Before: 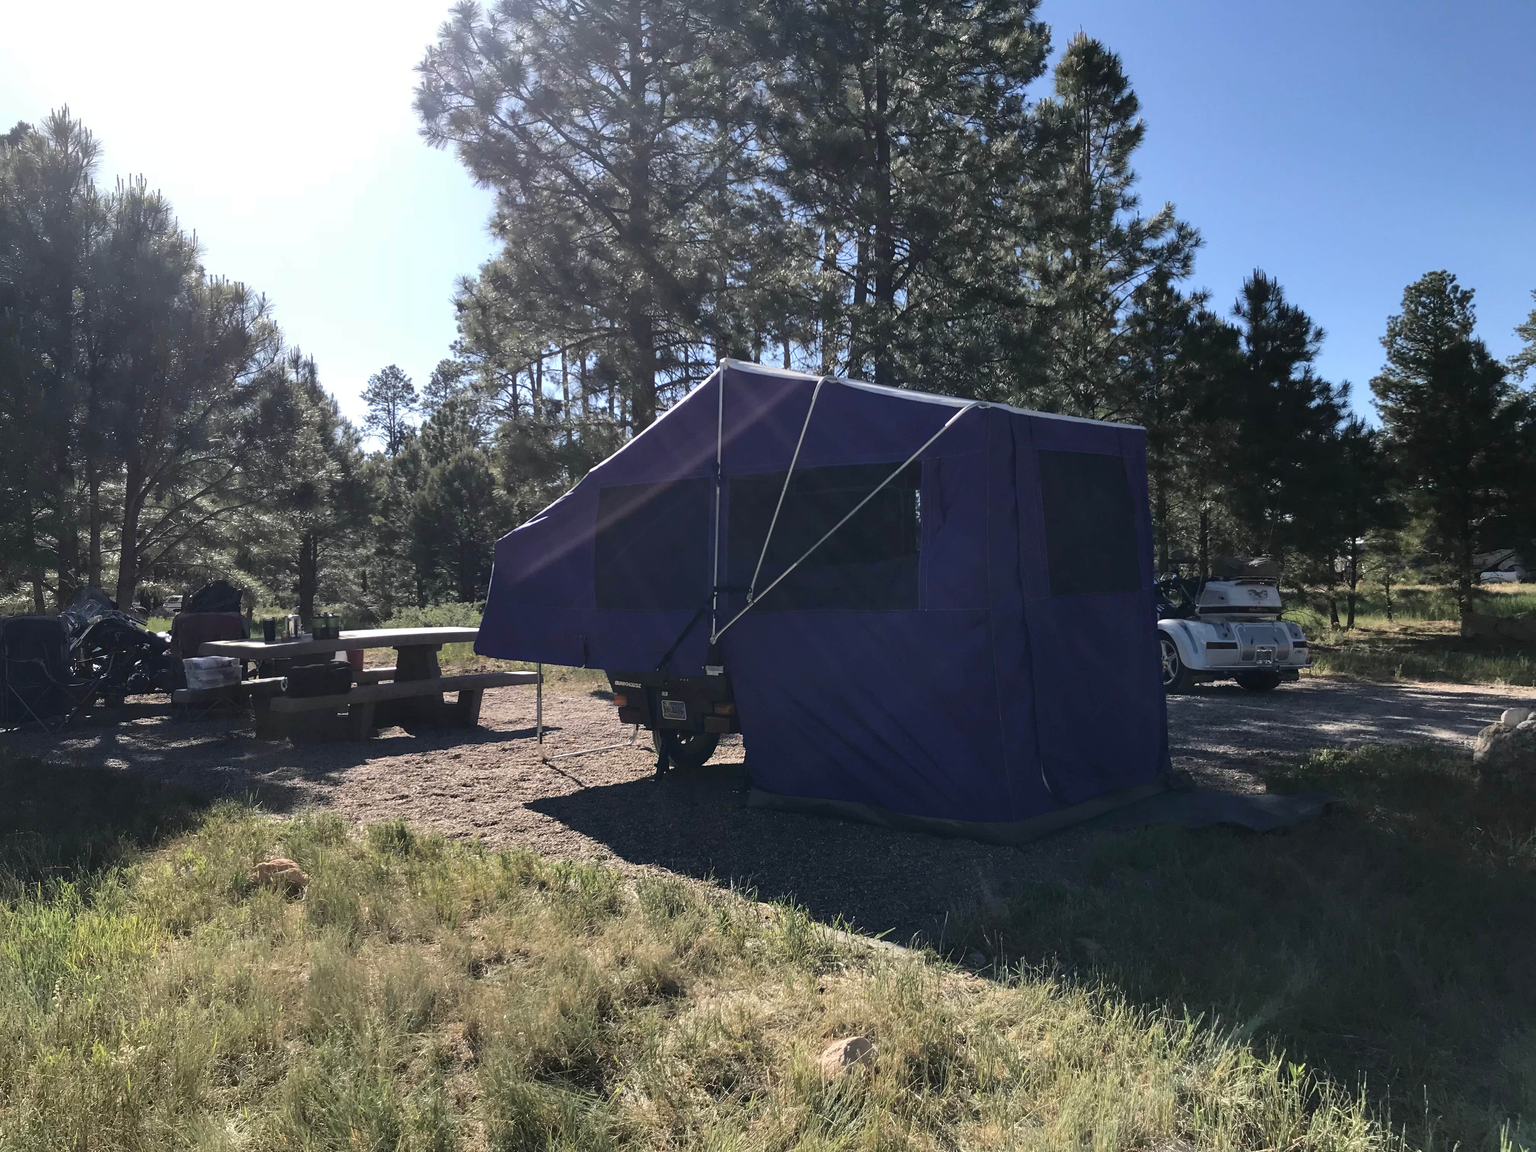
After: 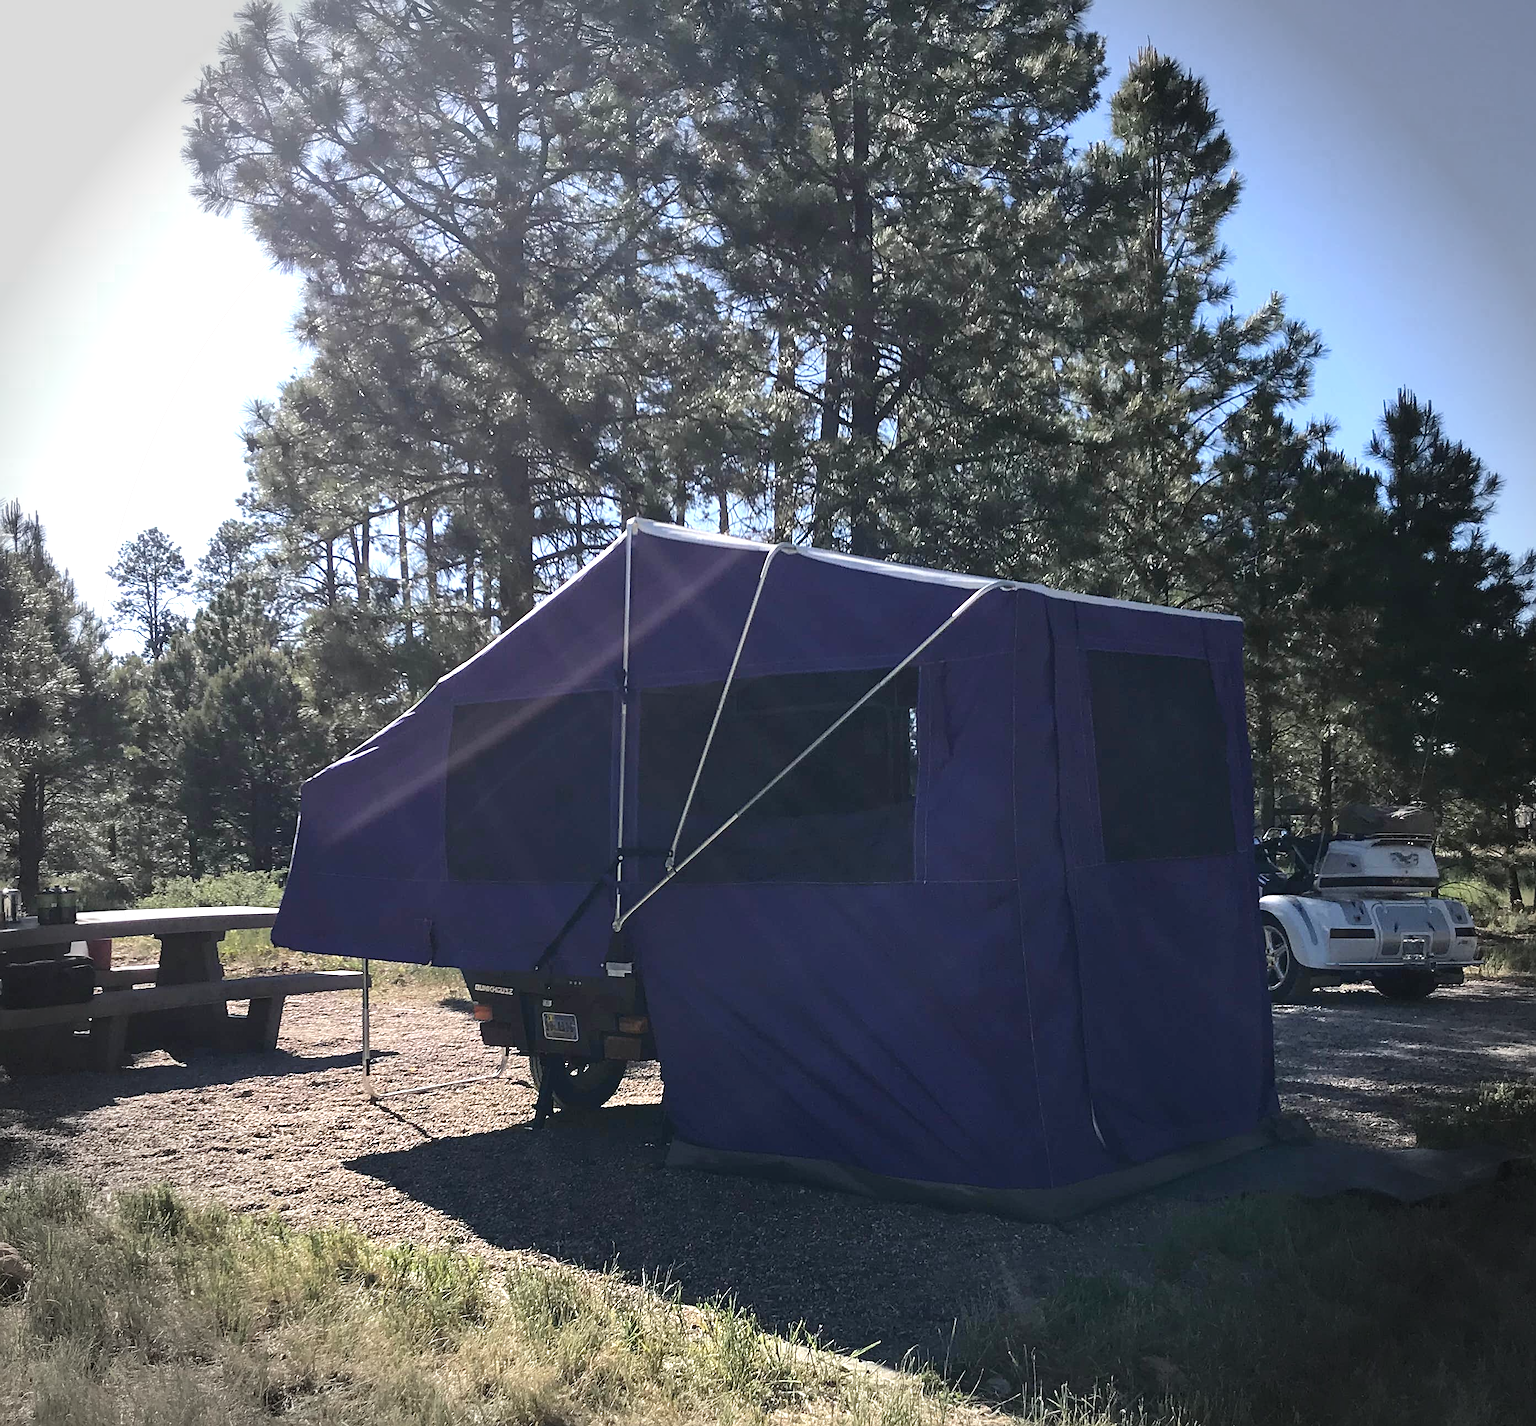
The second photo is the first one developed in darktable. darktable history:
exposure: exposure 0.497 EV, compensate highlight preservation false
sharpen: on, module defaults
crop: left 18.671%, right 12.133%, bottom 14.316%
vignetting: fall-off start 87.64%, fall-off radius 25.67%, unbound false
